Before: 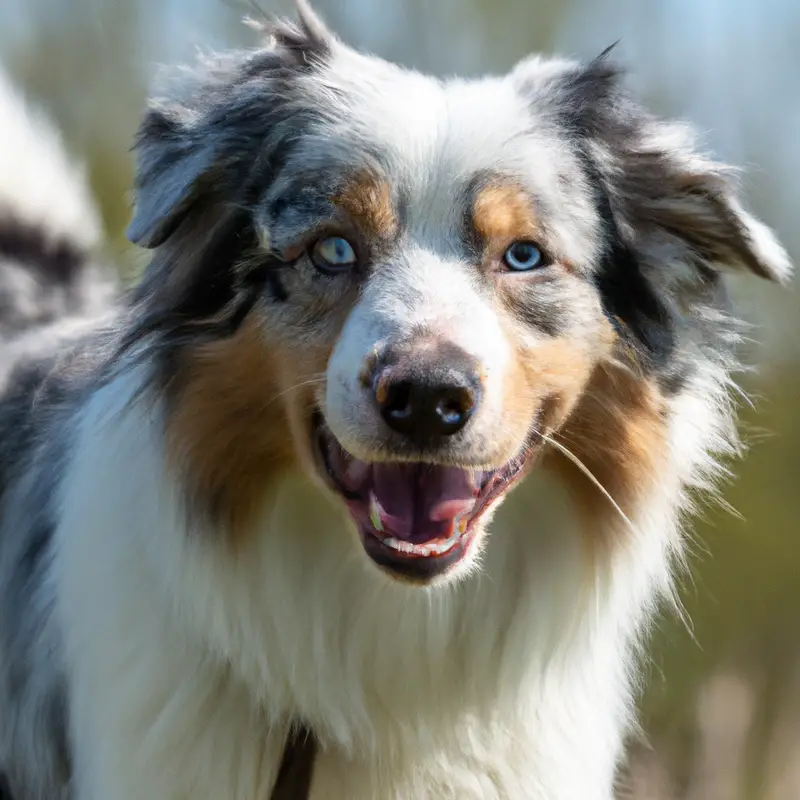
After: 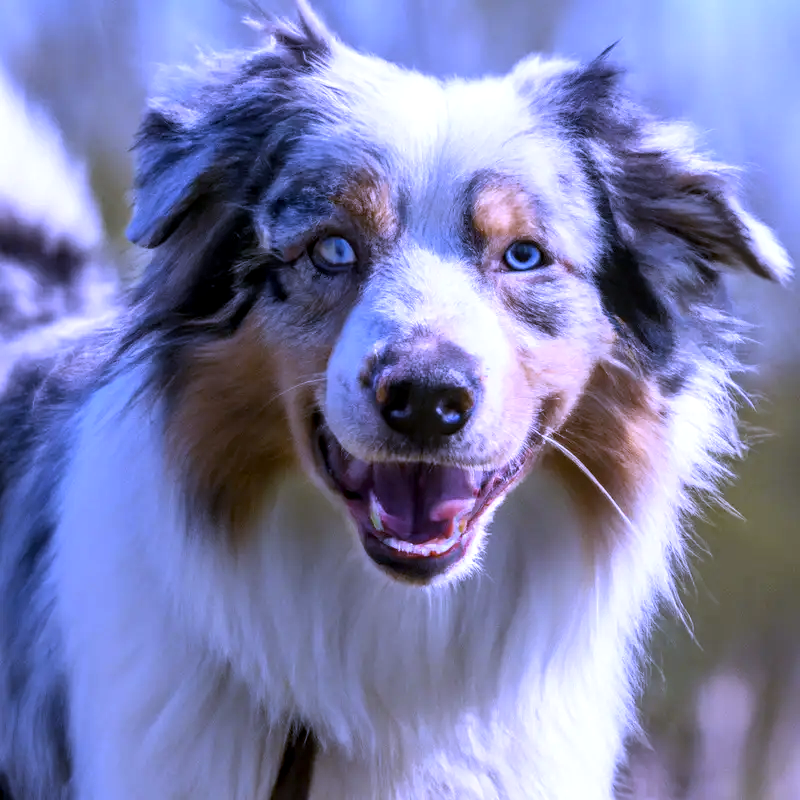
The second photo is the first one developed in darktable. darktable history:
white balance: red 0.98, blue 1.61
local contrast: on, module defaults
